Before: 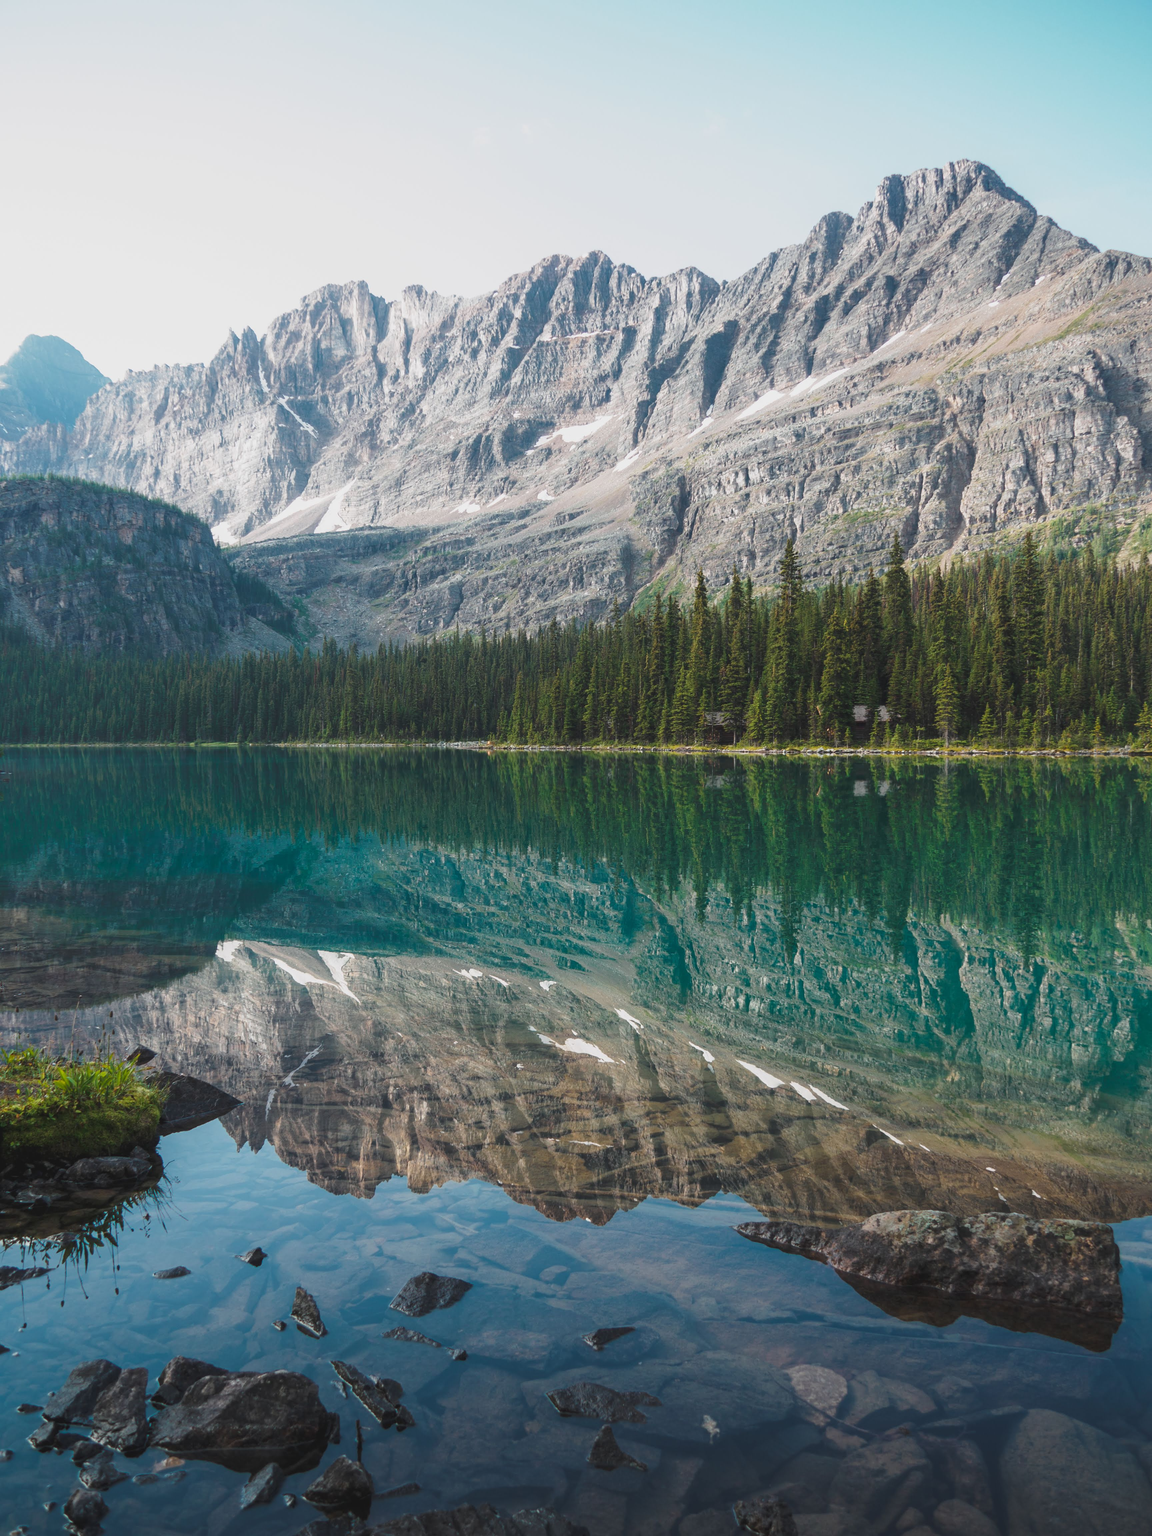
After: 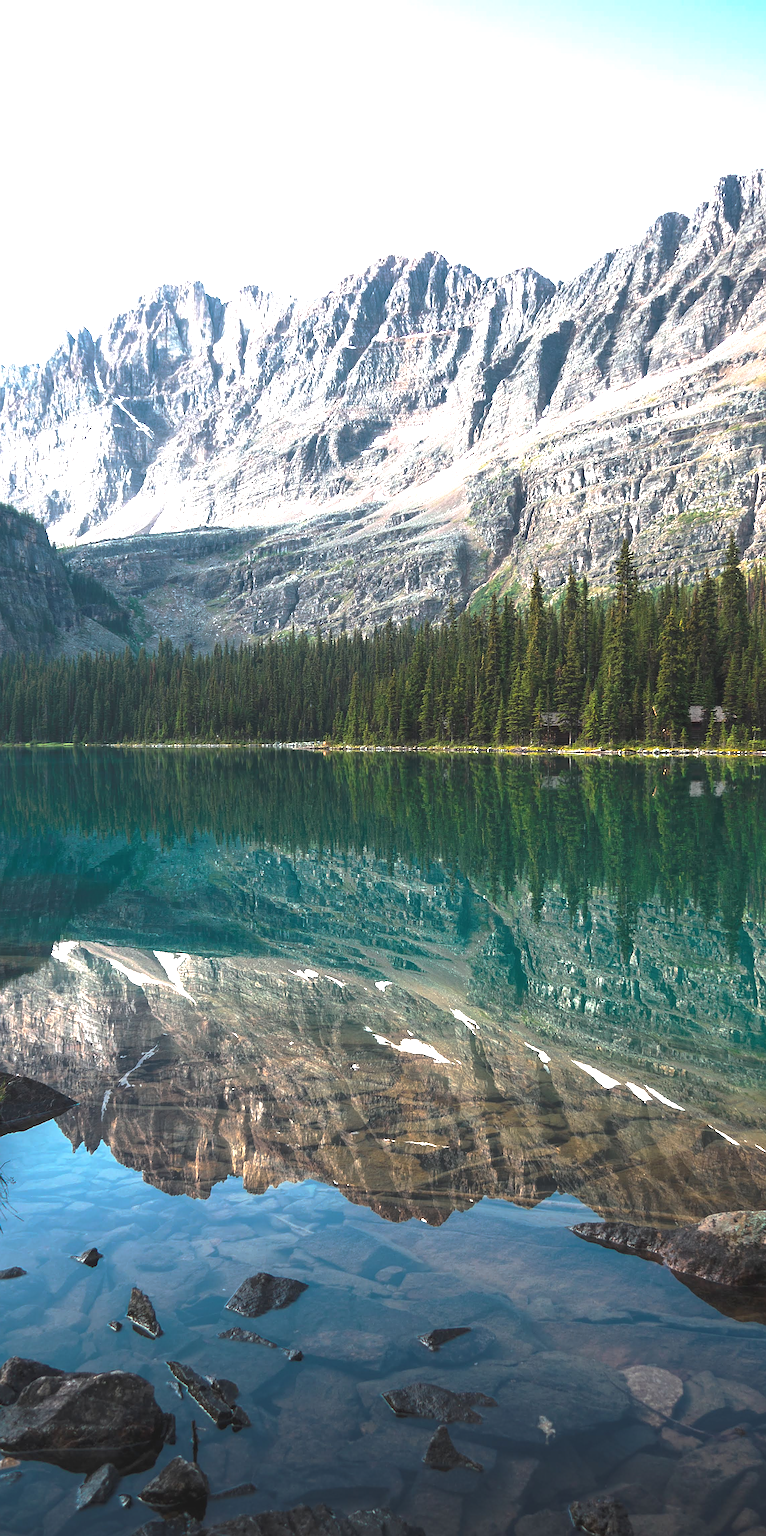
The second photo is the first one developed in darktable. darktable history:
sharpen: on, module defaults
exposure: black level correction 0, exposure 0.938 EV, compensate highlight preservation false
crop and rotate: left 14.295%, right 19.173%
base curve: curves: ch0 [(0, 0) (0.595, 0.418) (1, 1)], preserve colors none
tone equalizer: edges refinement/feathering 500, mask exposure compensation -1.57 EV, preserve details no
